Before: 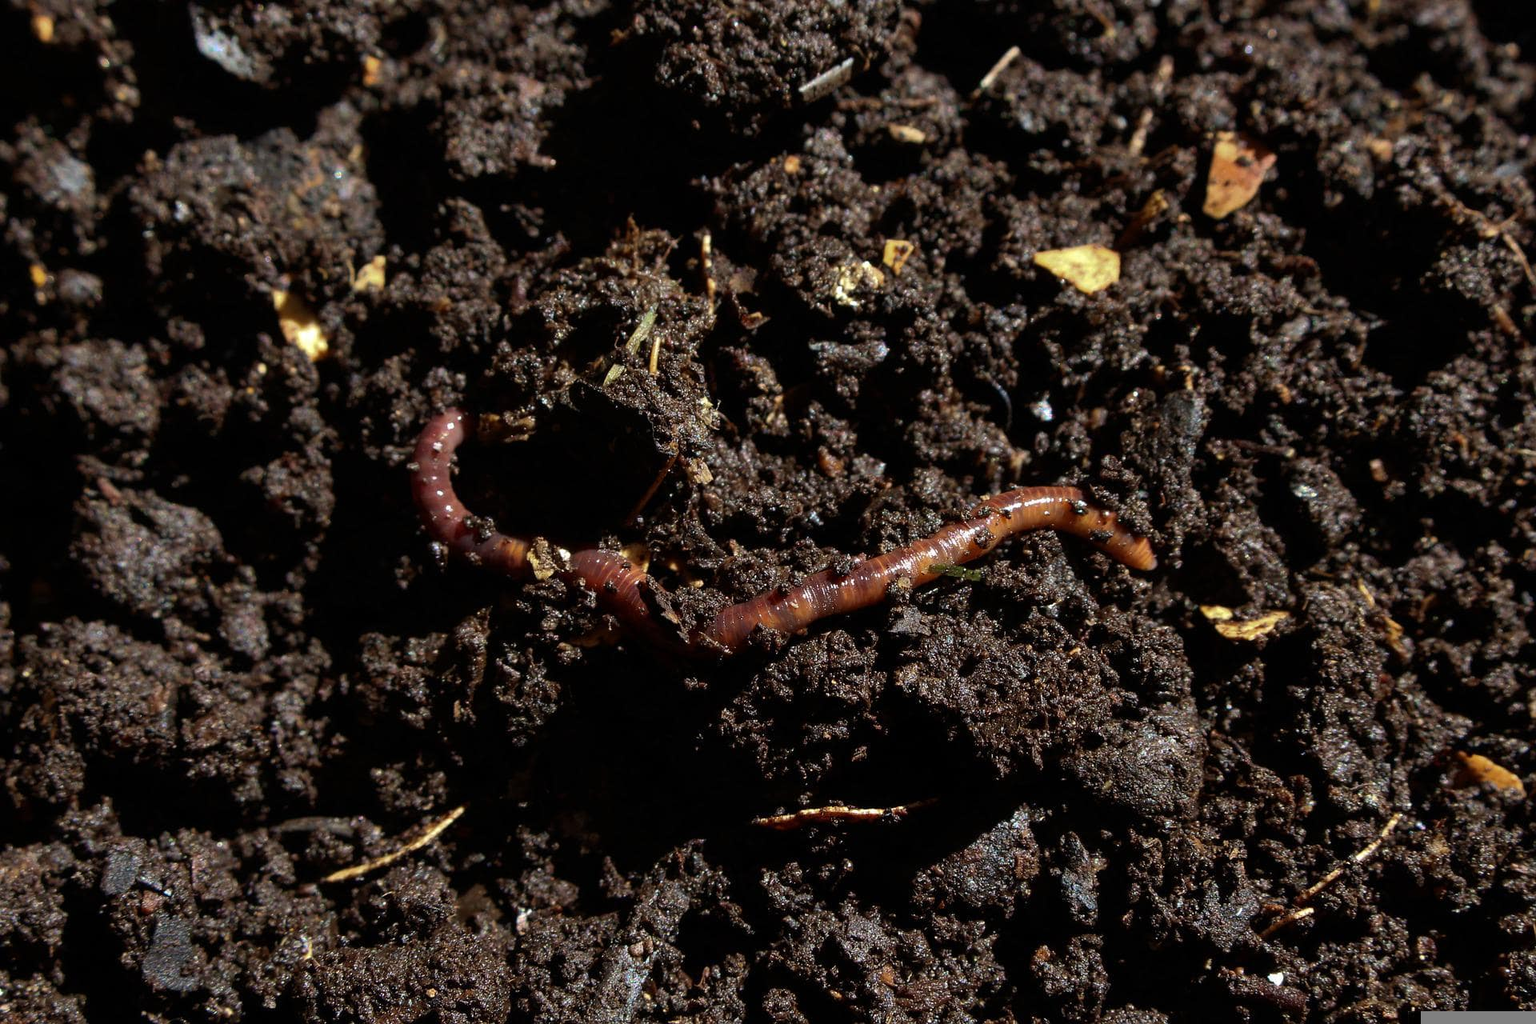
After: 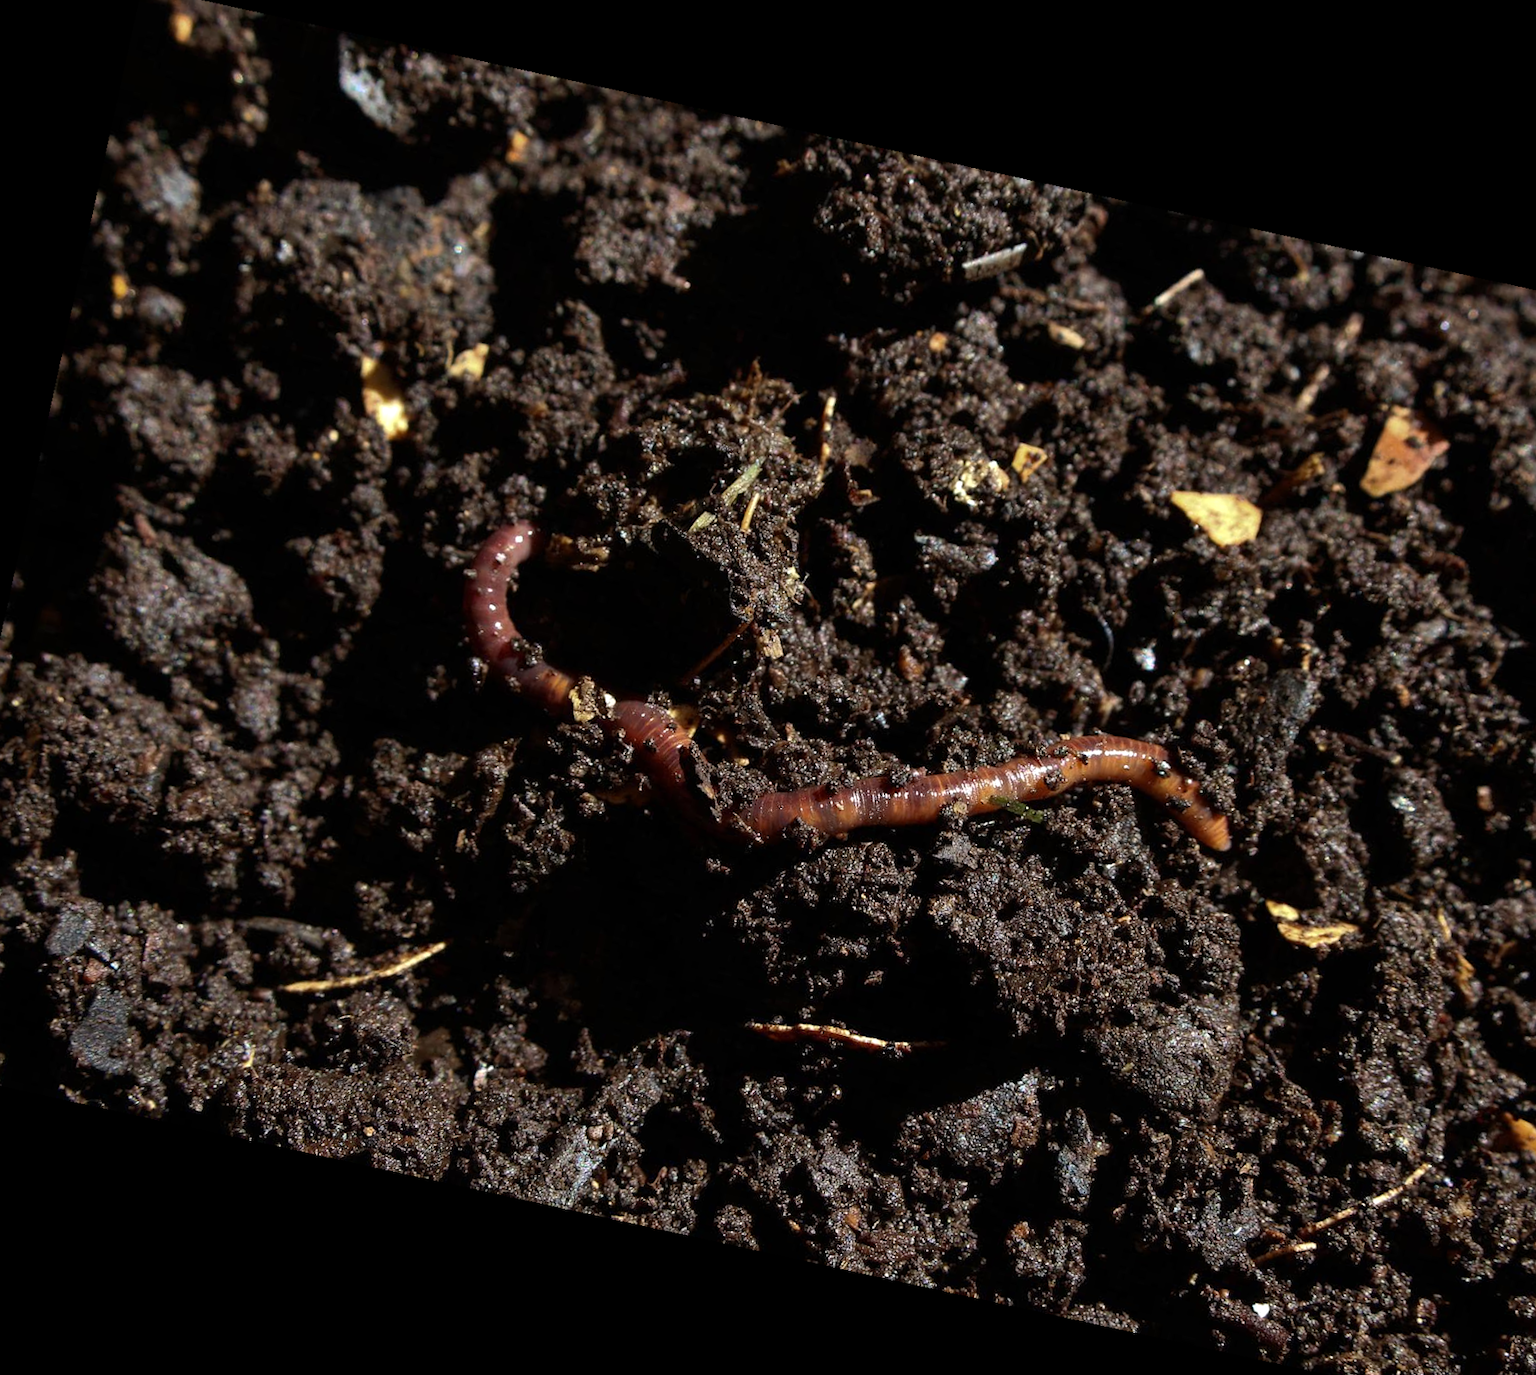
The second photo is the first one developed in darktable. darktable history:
crop and rotate: angle 1°, left 4.281%, top 0.642%, right 11.383%, bottom 2.486%
rotate and perspective: rotation 13.27°, automatic cropping off
shadows and highlights: shadows -12.5, white point adjustment 4, highlights 28.33
